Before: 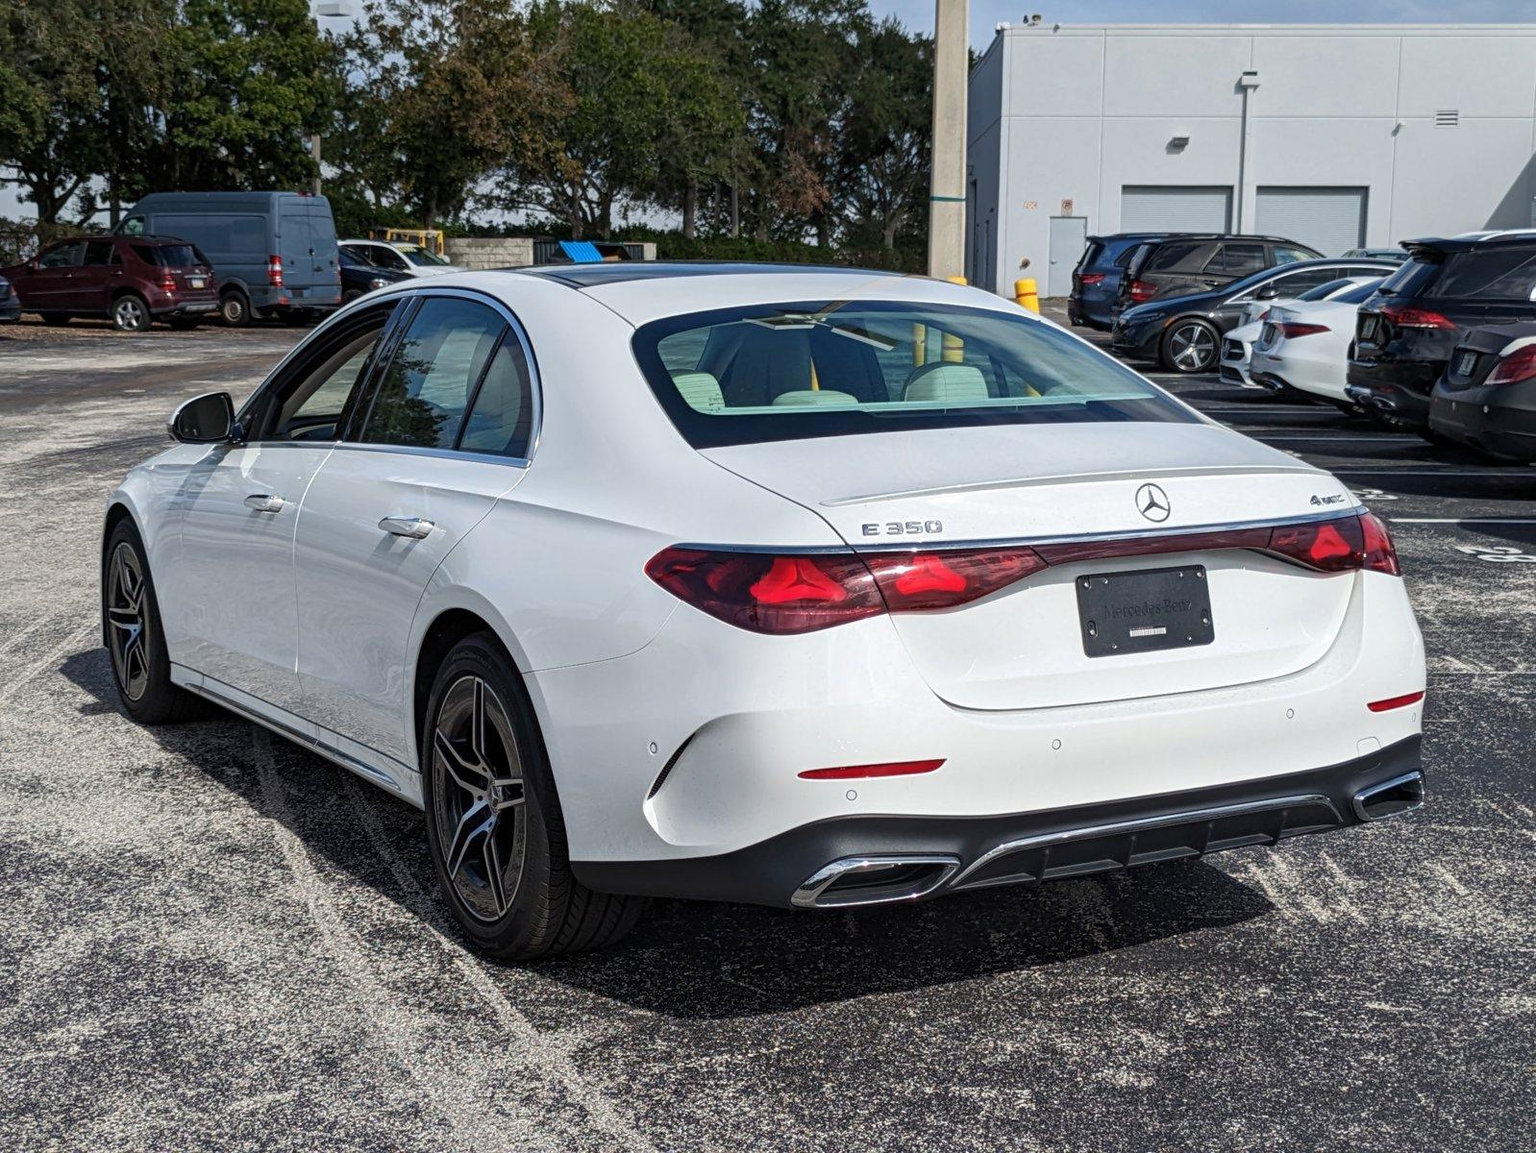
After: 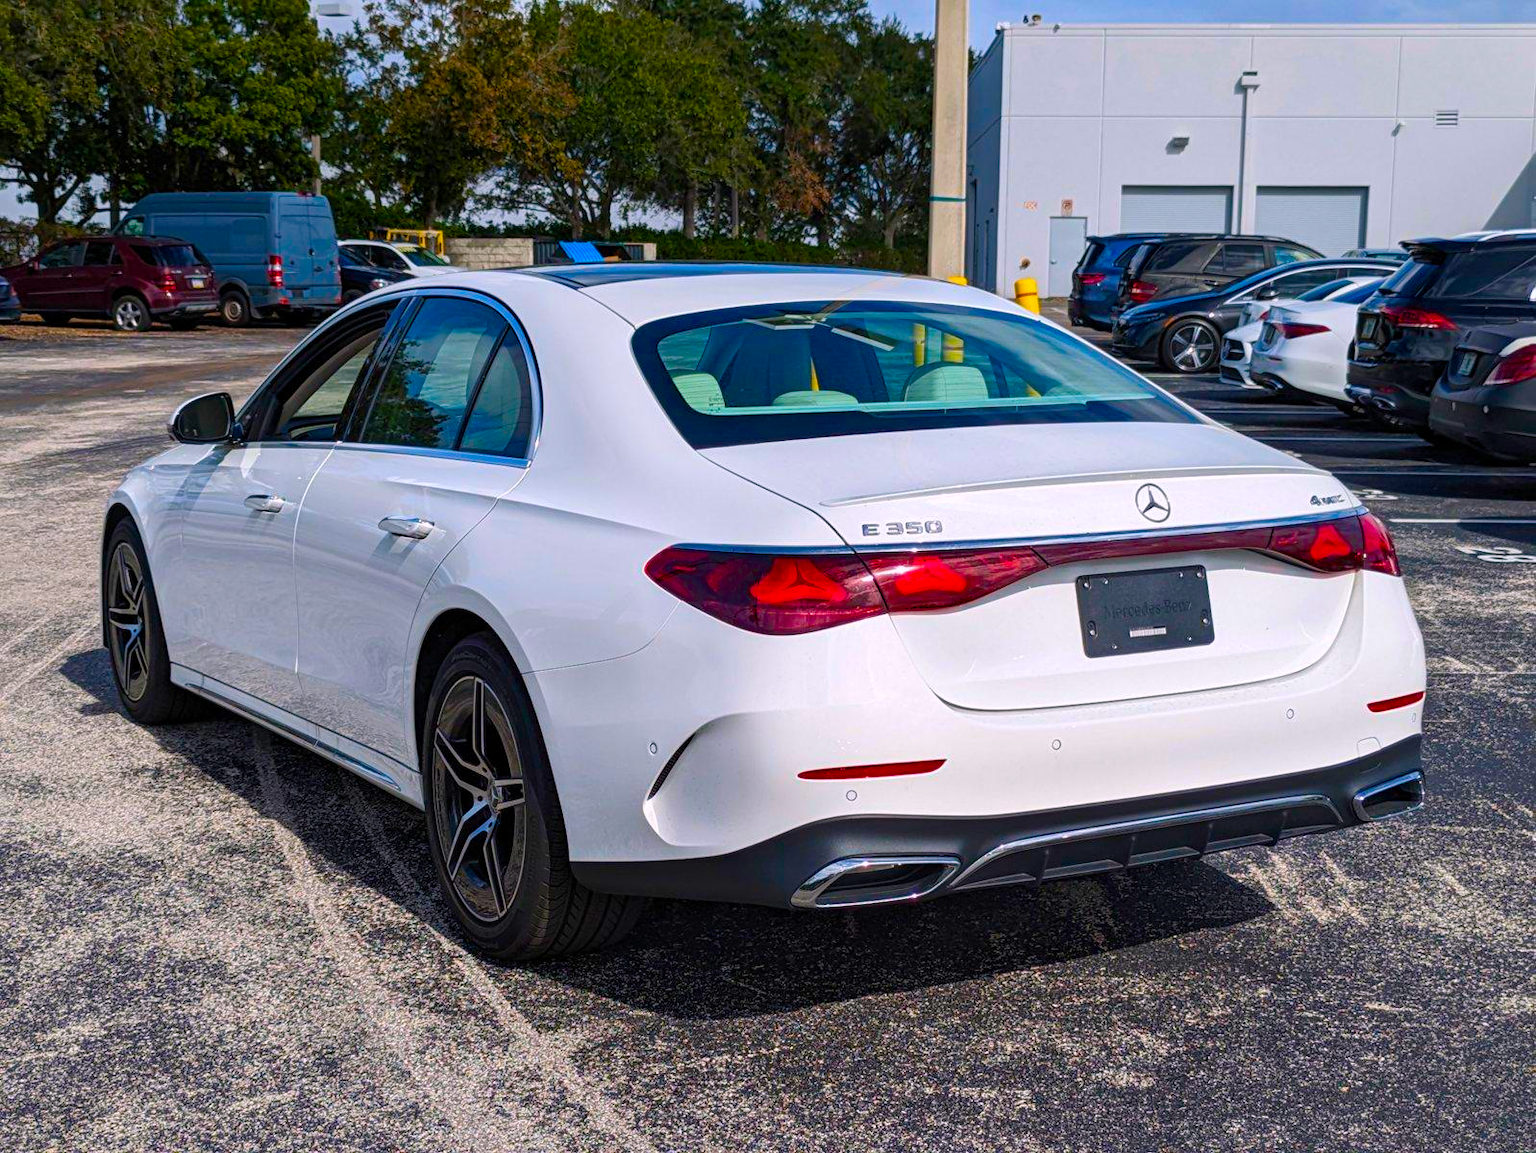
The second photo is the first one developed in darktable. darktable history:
color balance rgb: highlights gain › chroma 1.485%, highlights gain › hue 308.39°, linear chroma grading › global chroma 18.46%, perceptual saturation grading › global saturation 36.524%, perceptual saturation grading › shadows 36.216%, global vibrance 30.328%
